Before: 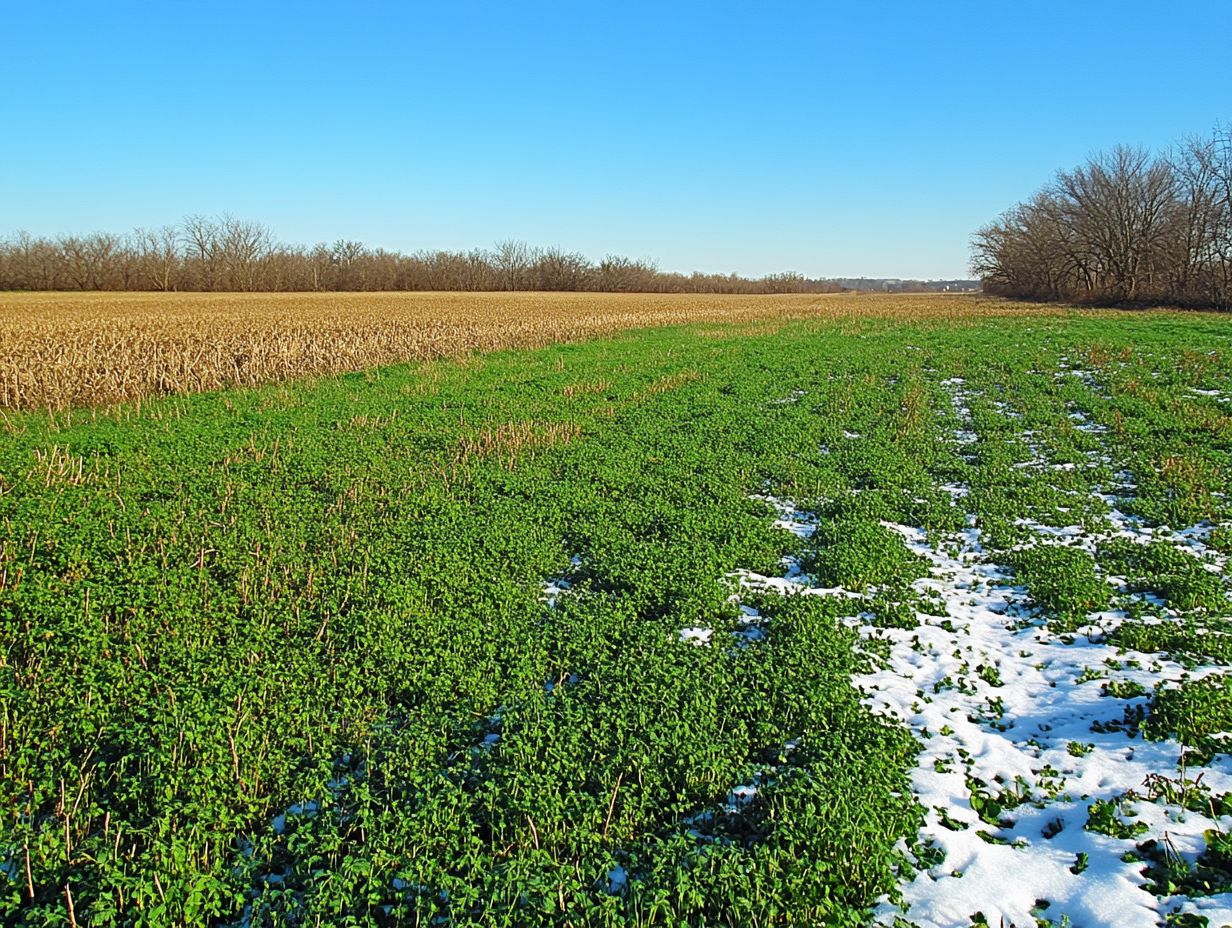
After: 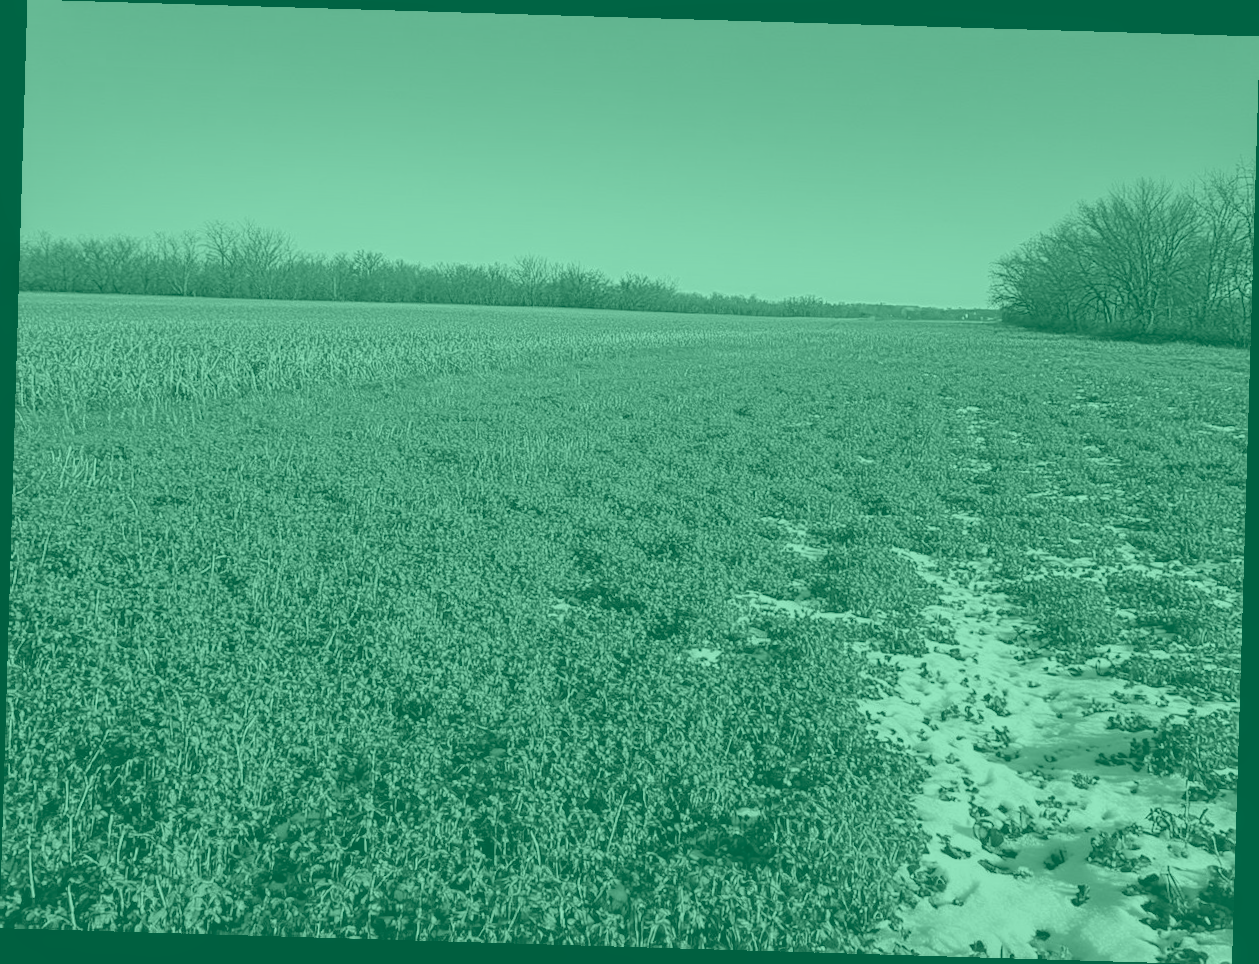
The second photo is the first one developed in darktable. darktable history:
color correction: highlights a* -0.772, highlights b* -8.92
rotate and perspective: rotation 1.72°, automatic cropping off
shadows and highlights: radius 331.84, shadows 53.55, highlights -100, compress 94.63%, highlights color adjustment 73.23%, soften with gaussian
local contrast: on, module defaults
colorize: hue 147.6°, saturation 65%, lightness 21.64%
